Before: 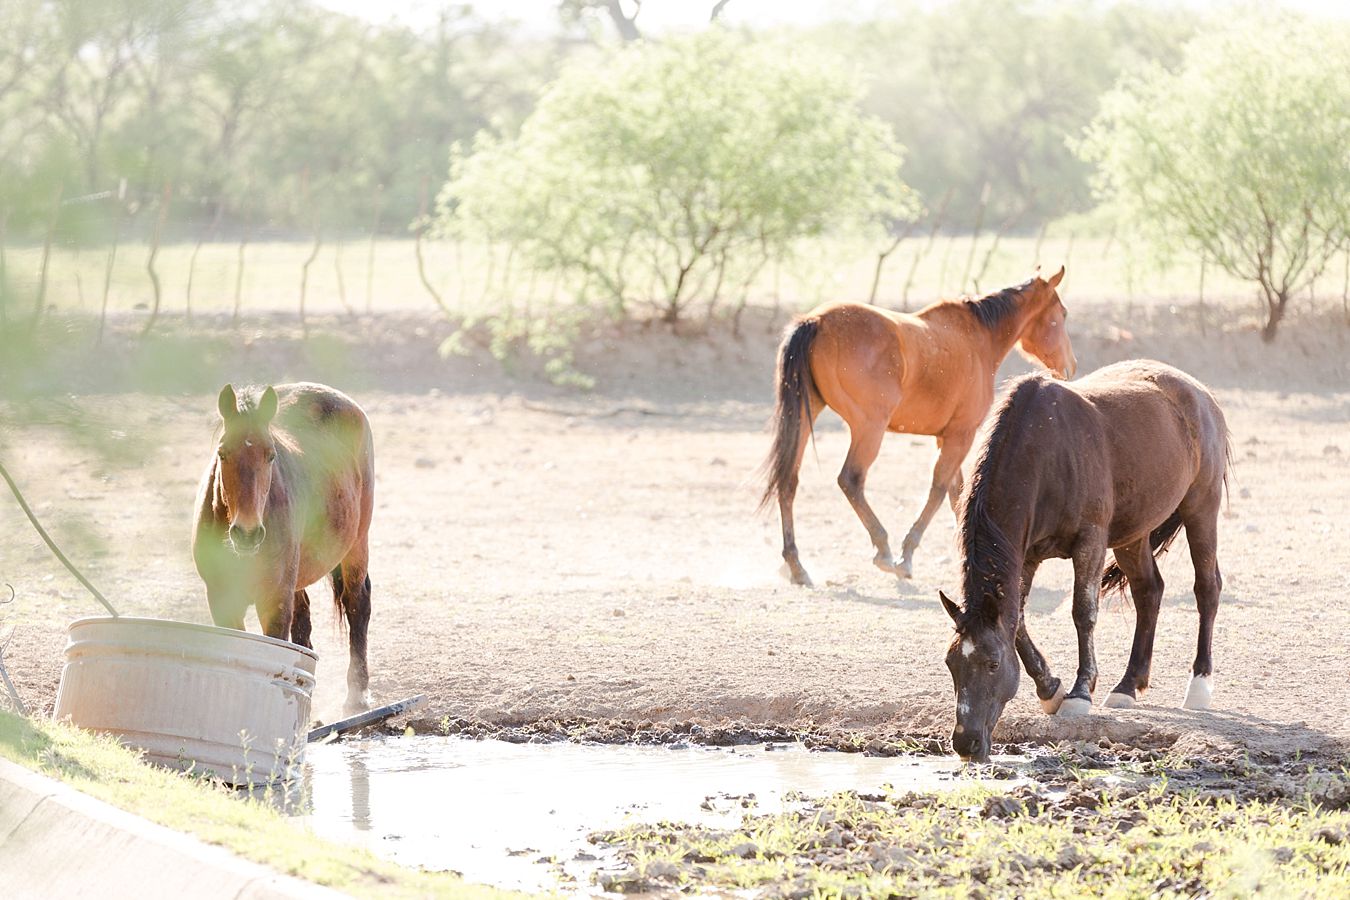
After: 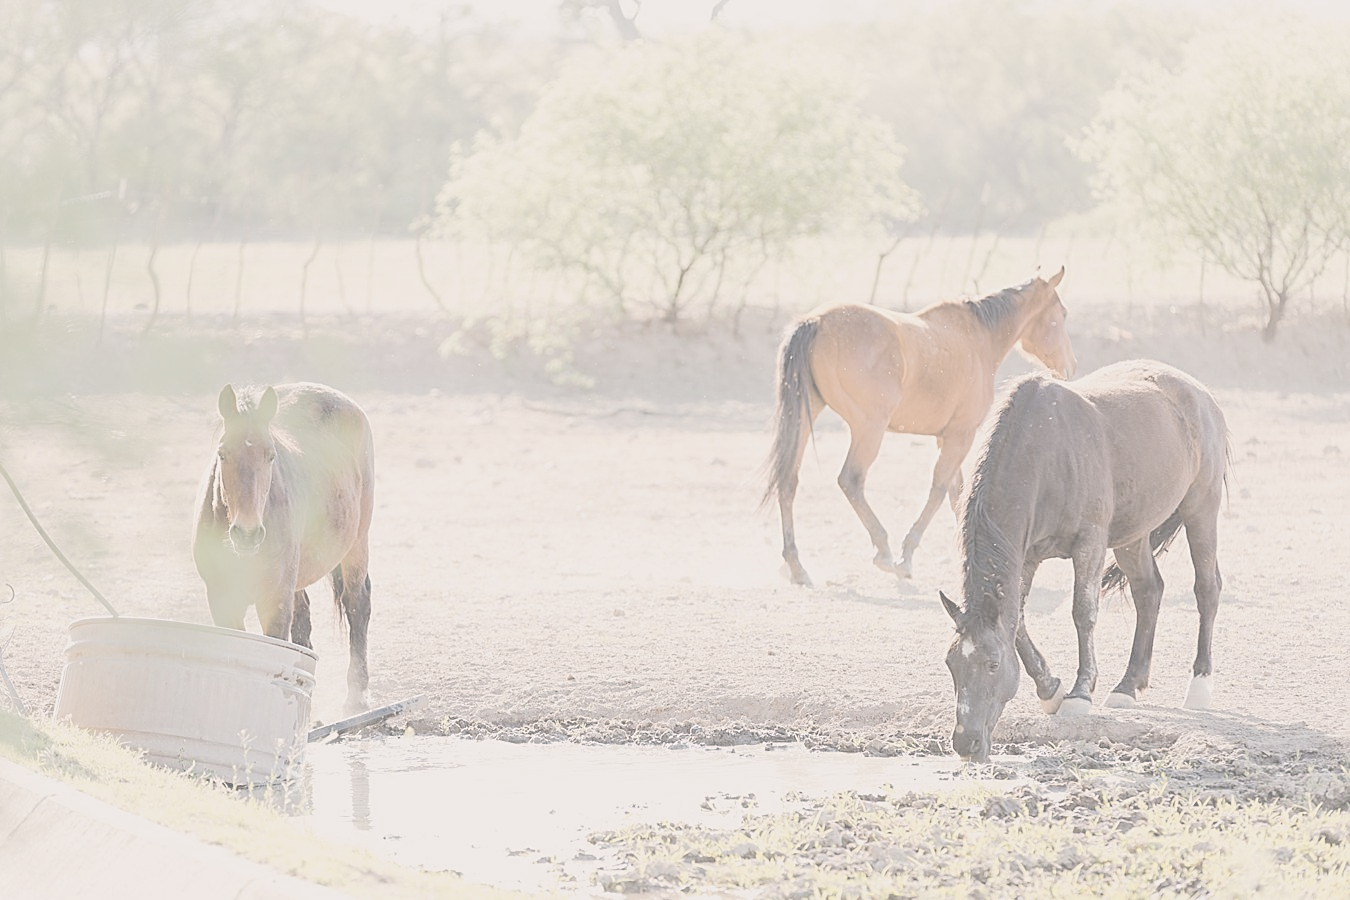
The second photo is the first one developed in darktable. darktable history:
haze removal: adaptive false
sharpen: on, module defaults
exposure: compensate highlight preservation false
color balance rgb: highlights gain › chroma 3.031%, highlights gain › hue 54.63°, perceptual saturation grading › global saturation 25.349%, global vibrance 20%
contrast brightness saturation: contrast -0.329, brightness 0.757, saturation -0.785
